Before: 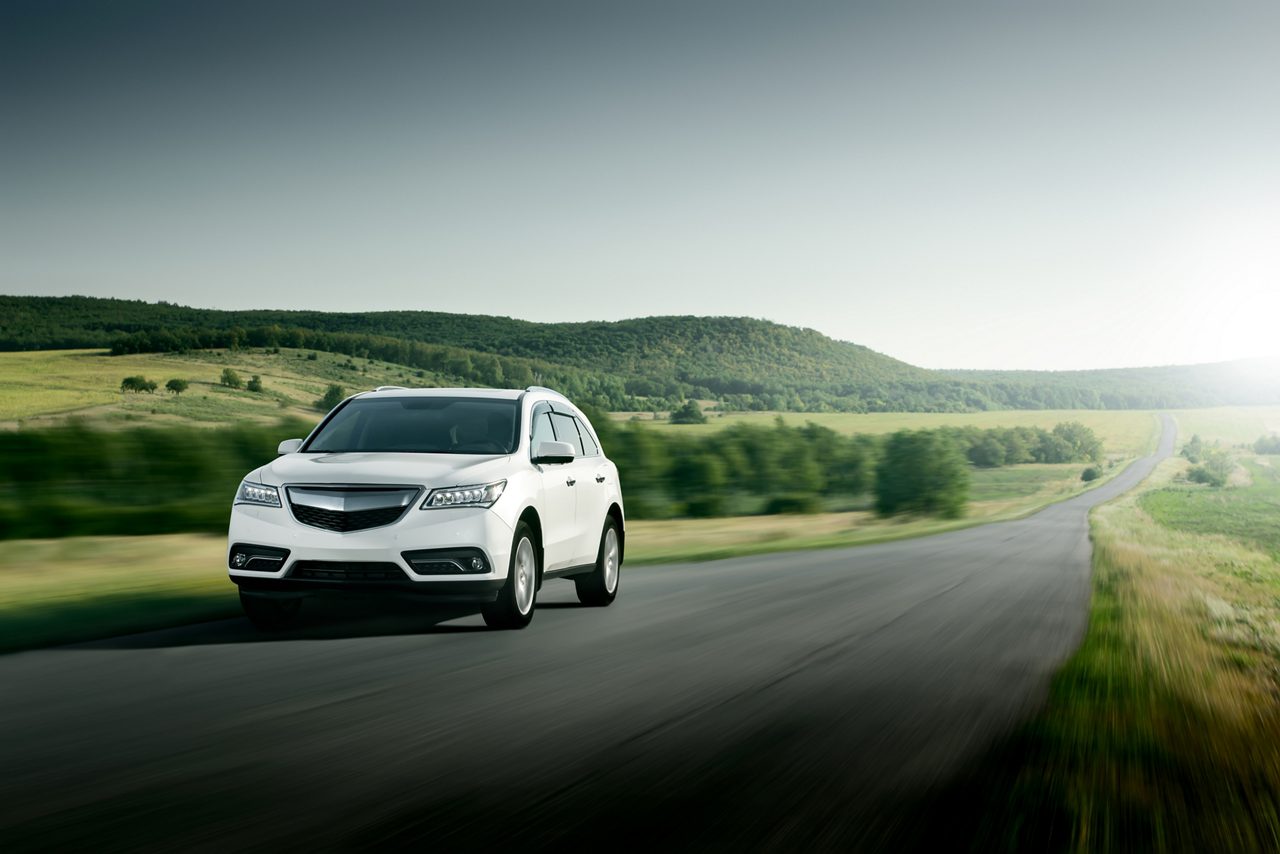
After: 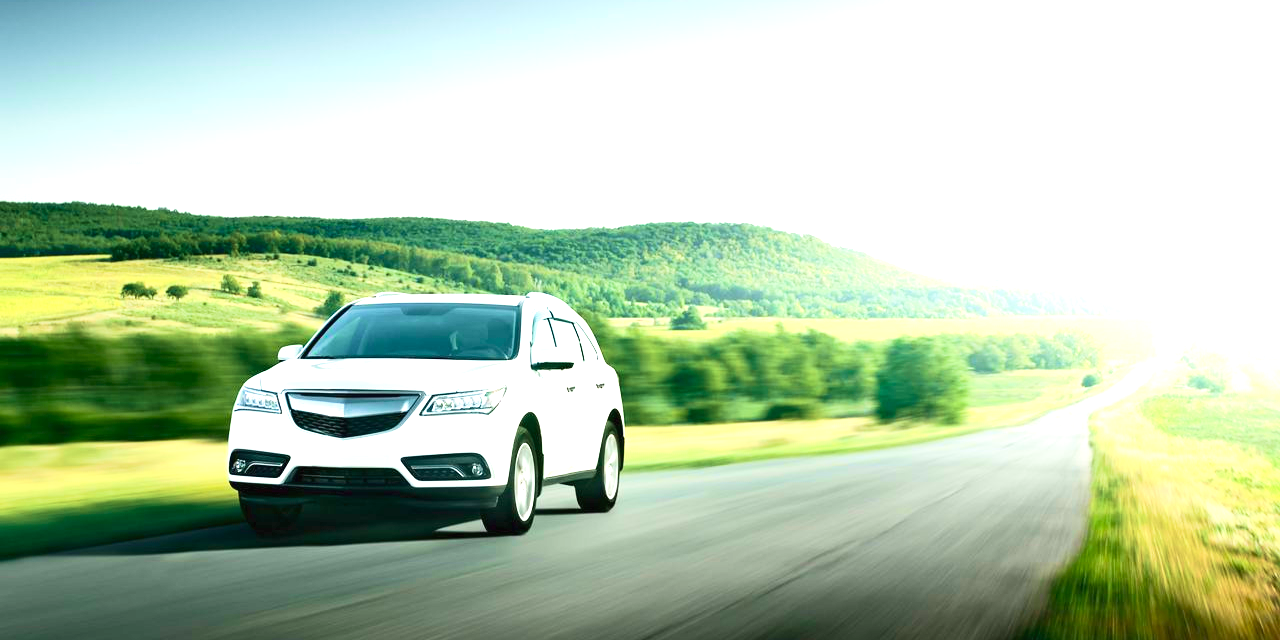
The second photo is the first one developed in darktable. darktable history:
velvia: strength 44.88%
contrast brightness saturation: contrast 0.204, brightness 0.165, saturation 0.222
tone equalizer: edges refinement/feathering 500, mask exposure compensation -1.57 EV, preserve details no
crop: top 11.041%, bottom 13.958%
exposure: black level correction 0, exposure 1.481 EV, compensate highlight preservation false
